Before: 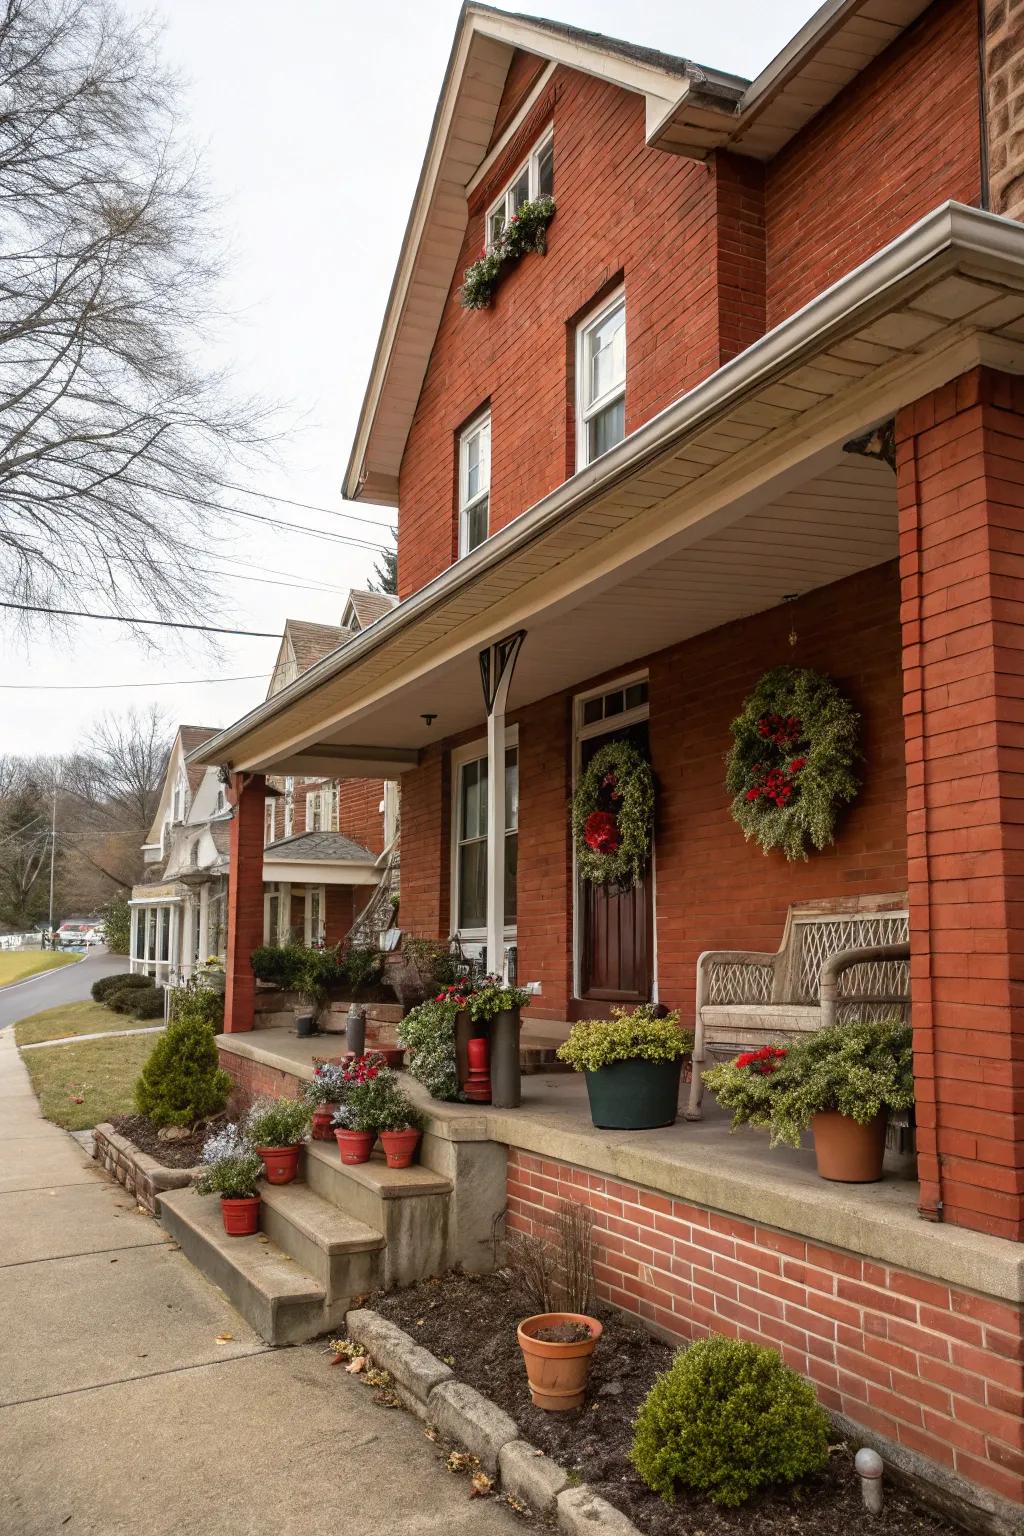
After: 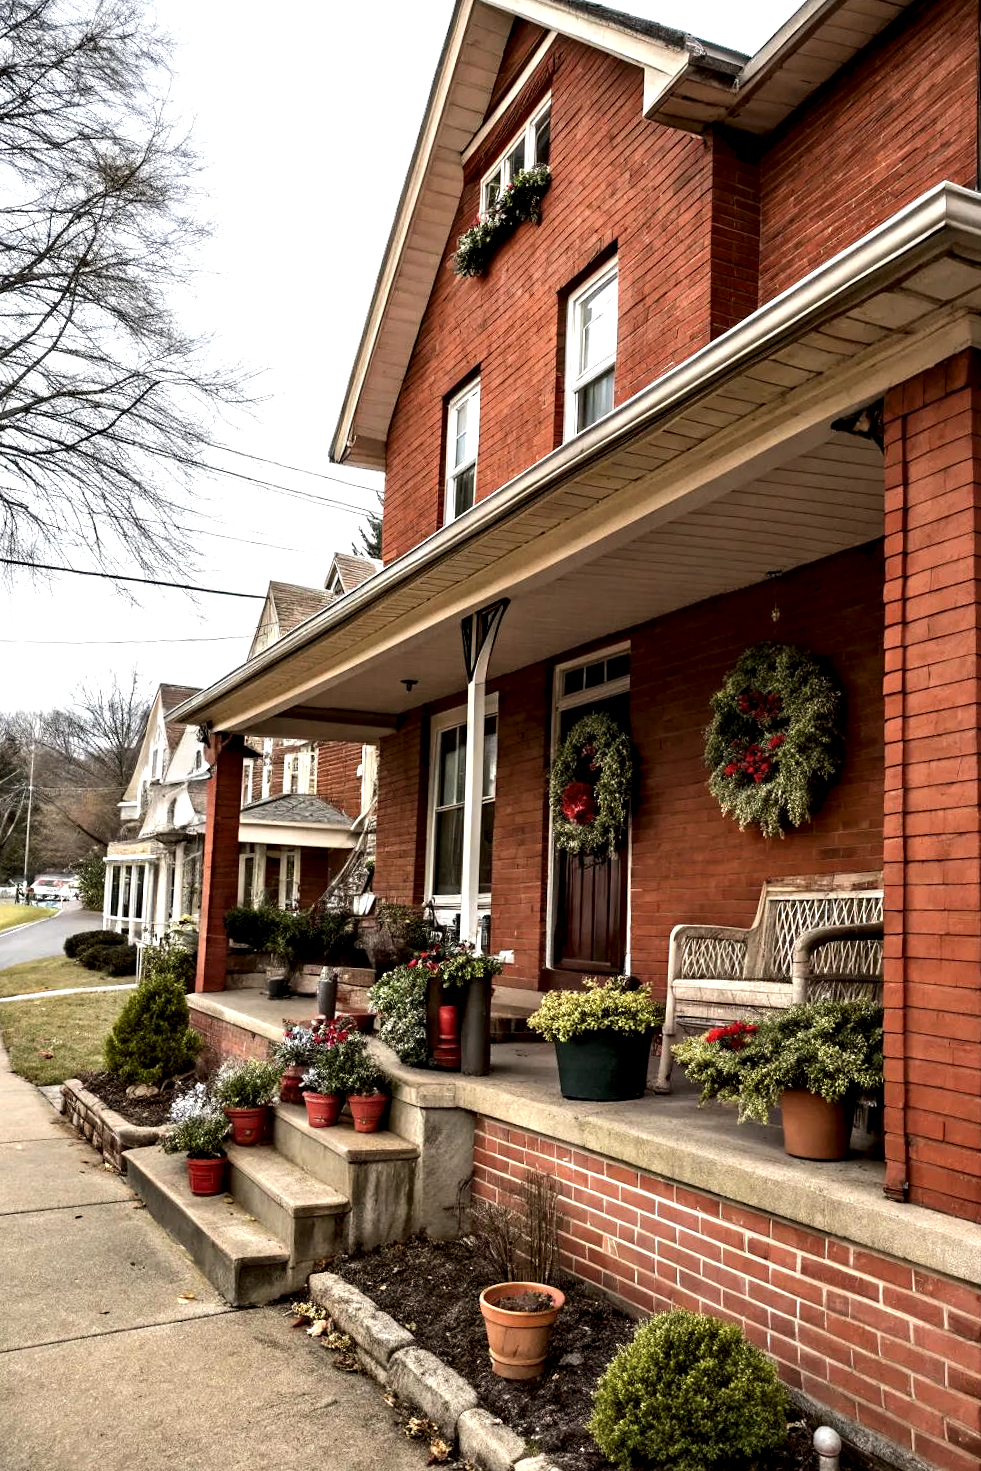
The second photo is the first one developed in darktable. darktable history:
crop and rotate: angle -1.69°
tone equalizer: -8 EV -0.417 EV, -7 EV -0.389 EV, -6 EV -0.333 EV, -5 EV -0.222 EV, -3 EV 0.222 EV, -2 EV 0.333 EV, -1 EV 0.389 EV, +0 EV 0.417 EV, edges refinement/feathering 500, mask exposure compensation -1.57 EV, preserve details no
contrast equalizer: y [[0.601, 0.6, 0.598, 0.598, 0.6, 0.601], [0.5 ×6], [0.5 ×6], [0 ×6], [0 ×6]]
